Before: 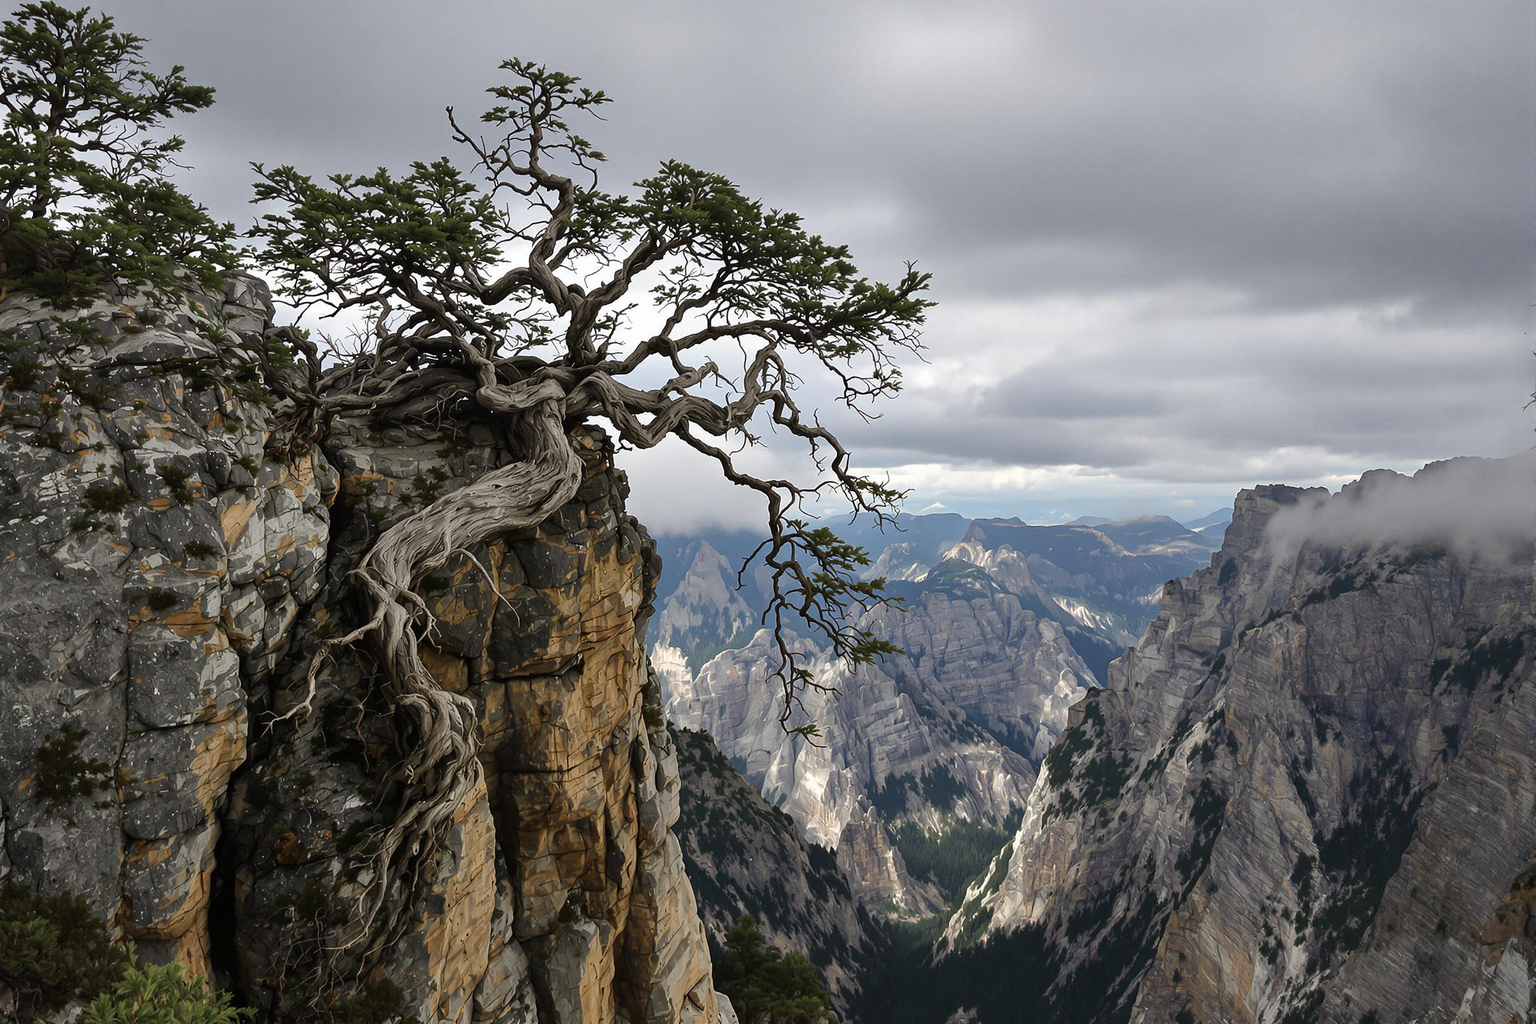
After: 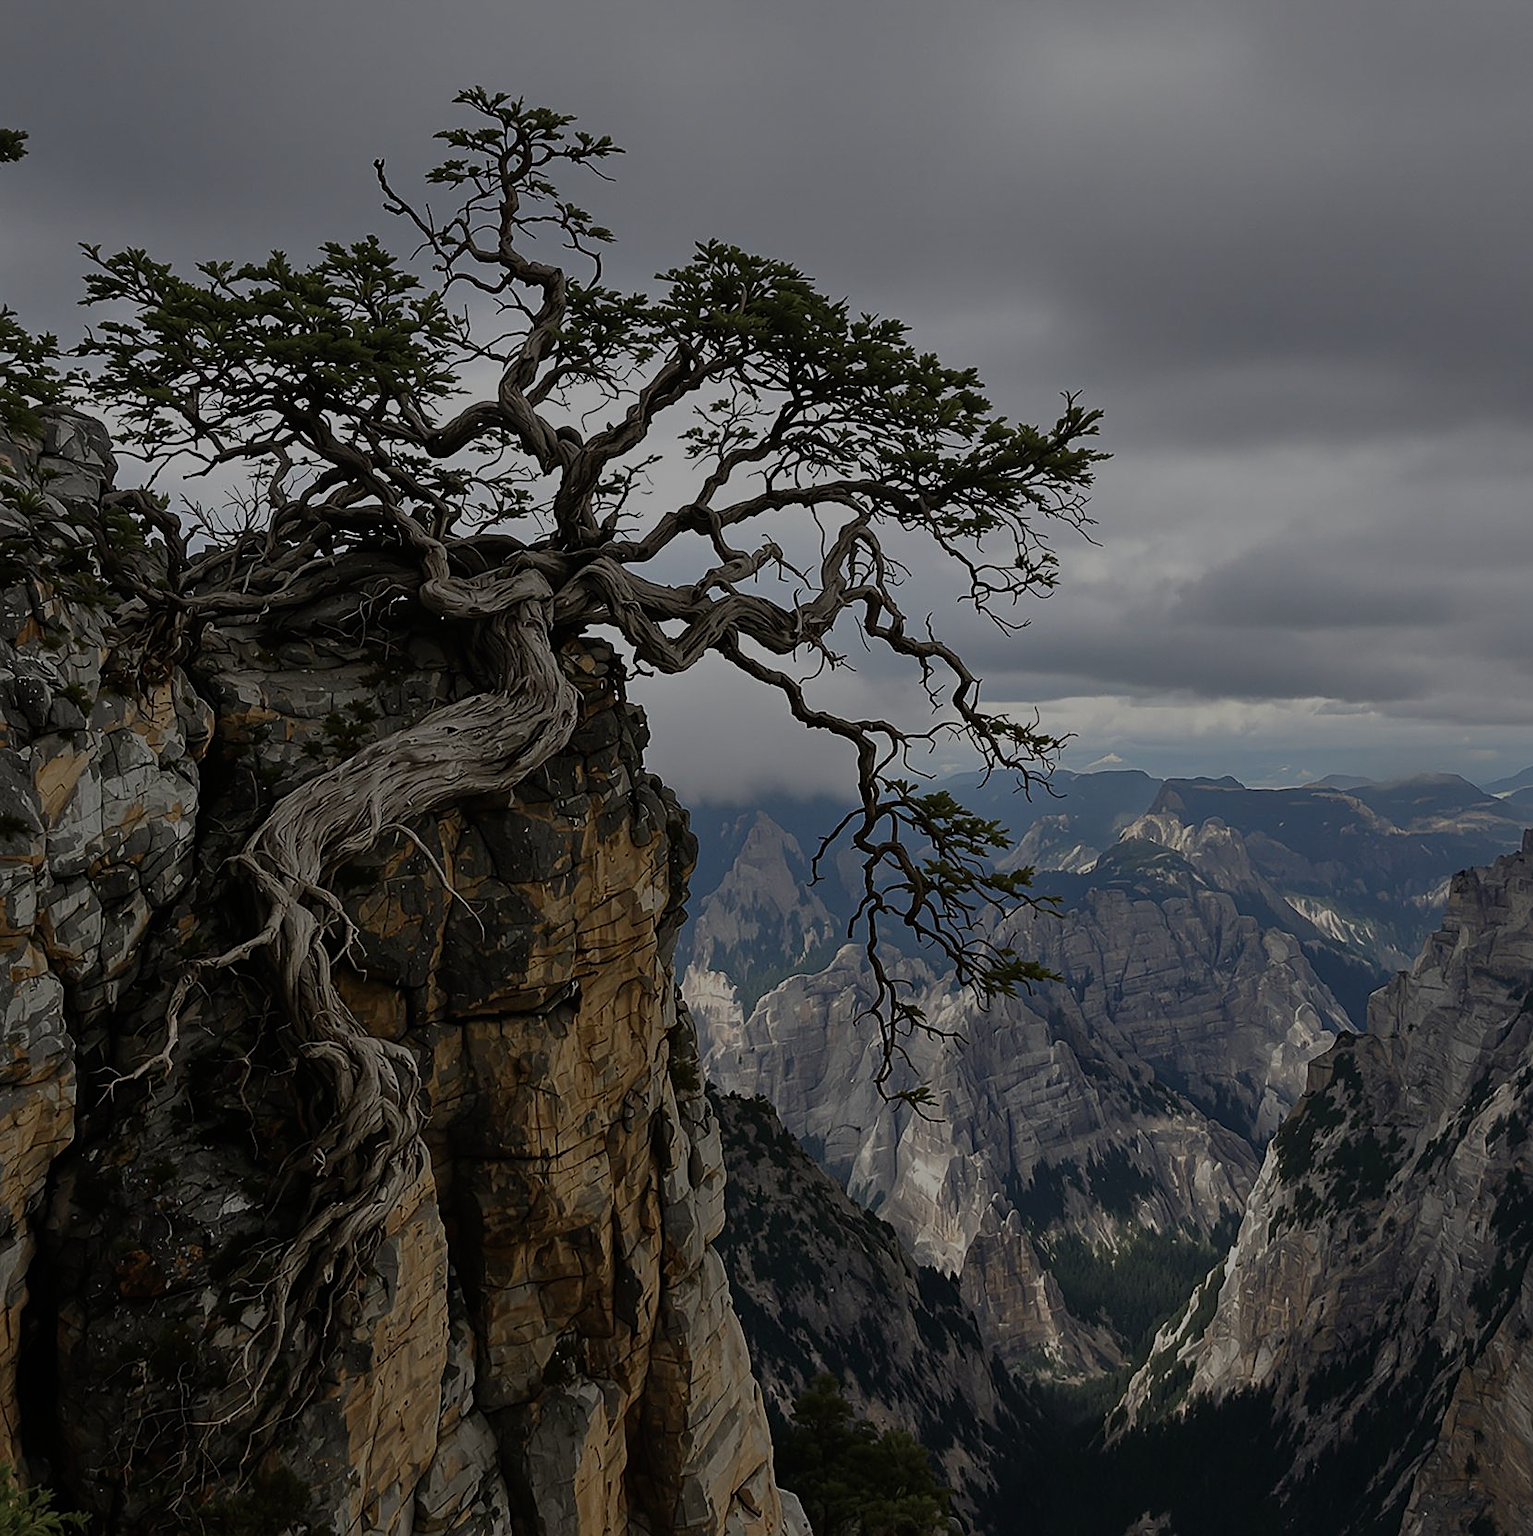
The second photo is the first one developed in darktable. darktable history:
exposure: exposure -1.531 EV, compensate highlight preservation false
sharpen: on, module defaults
crop and rotate: left 12.828%, right 20.631%
